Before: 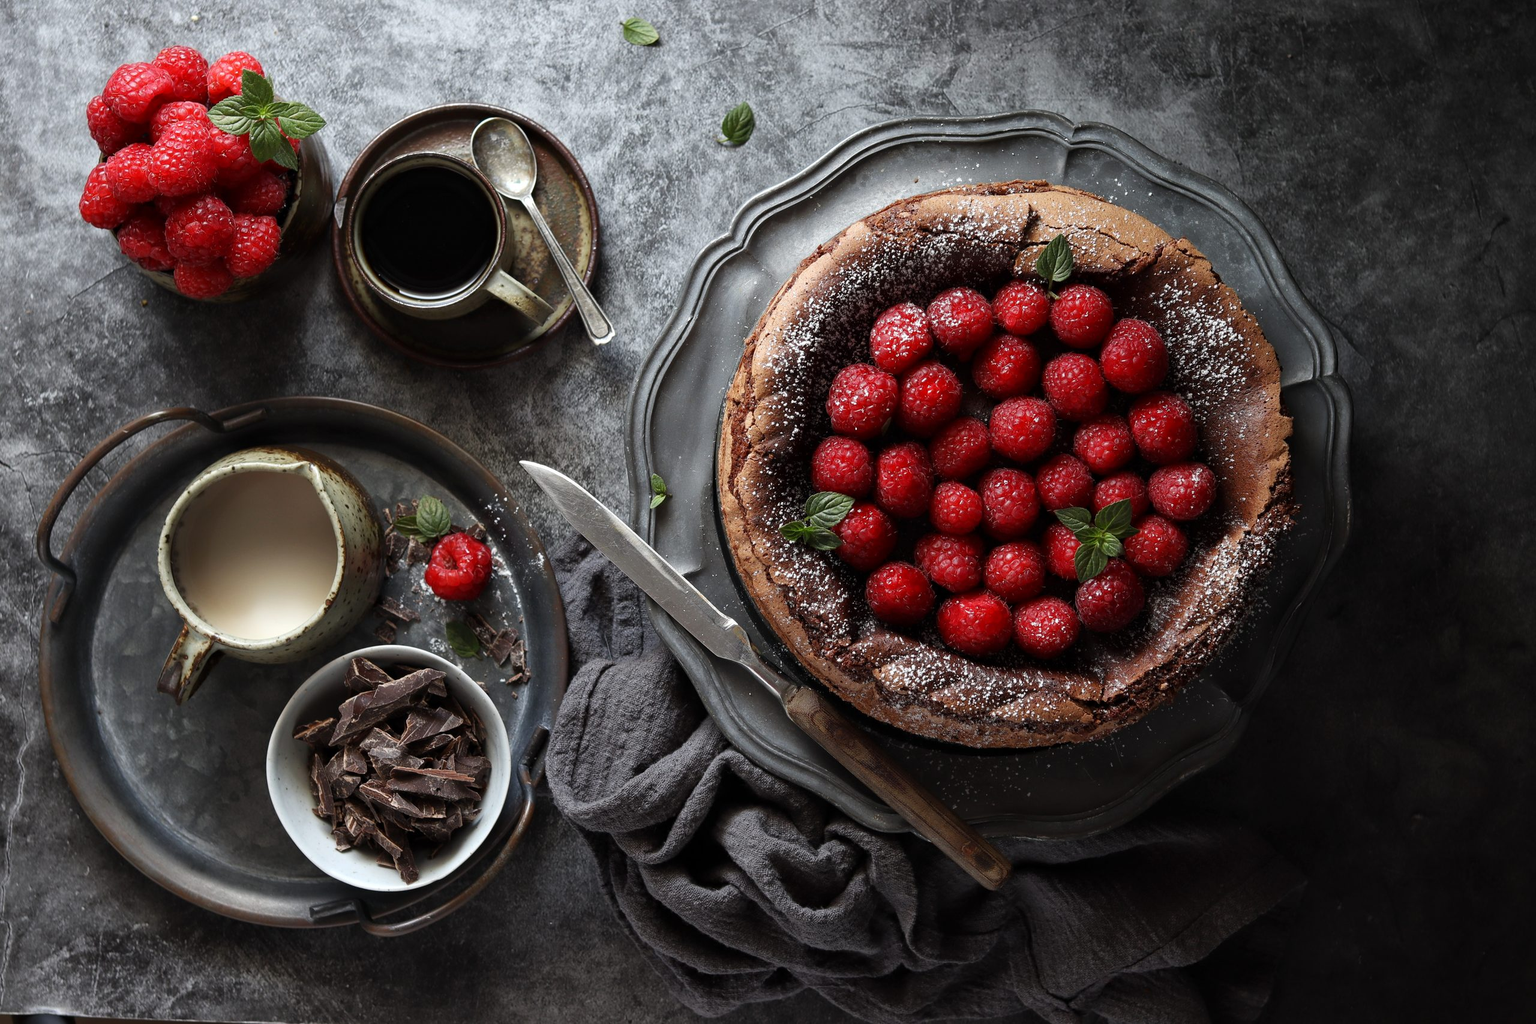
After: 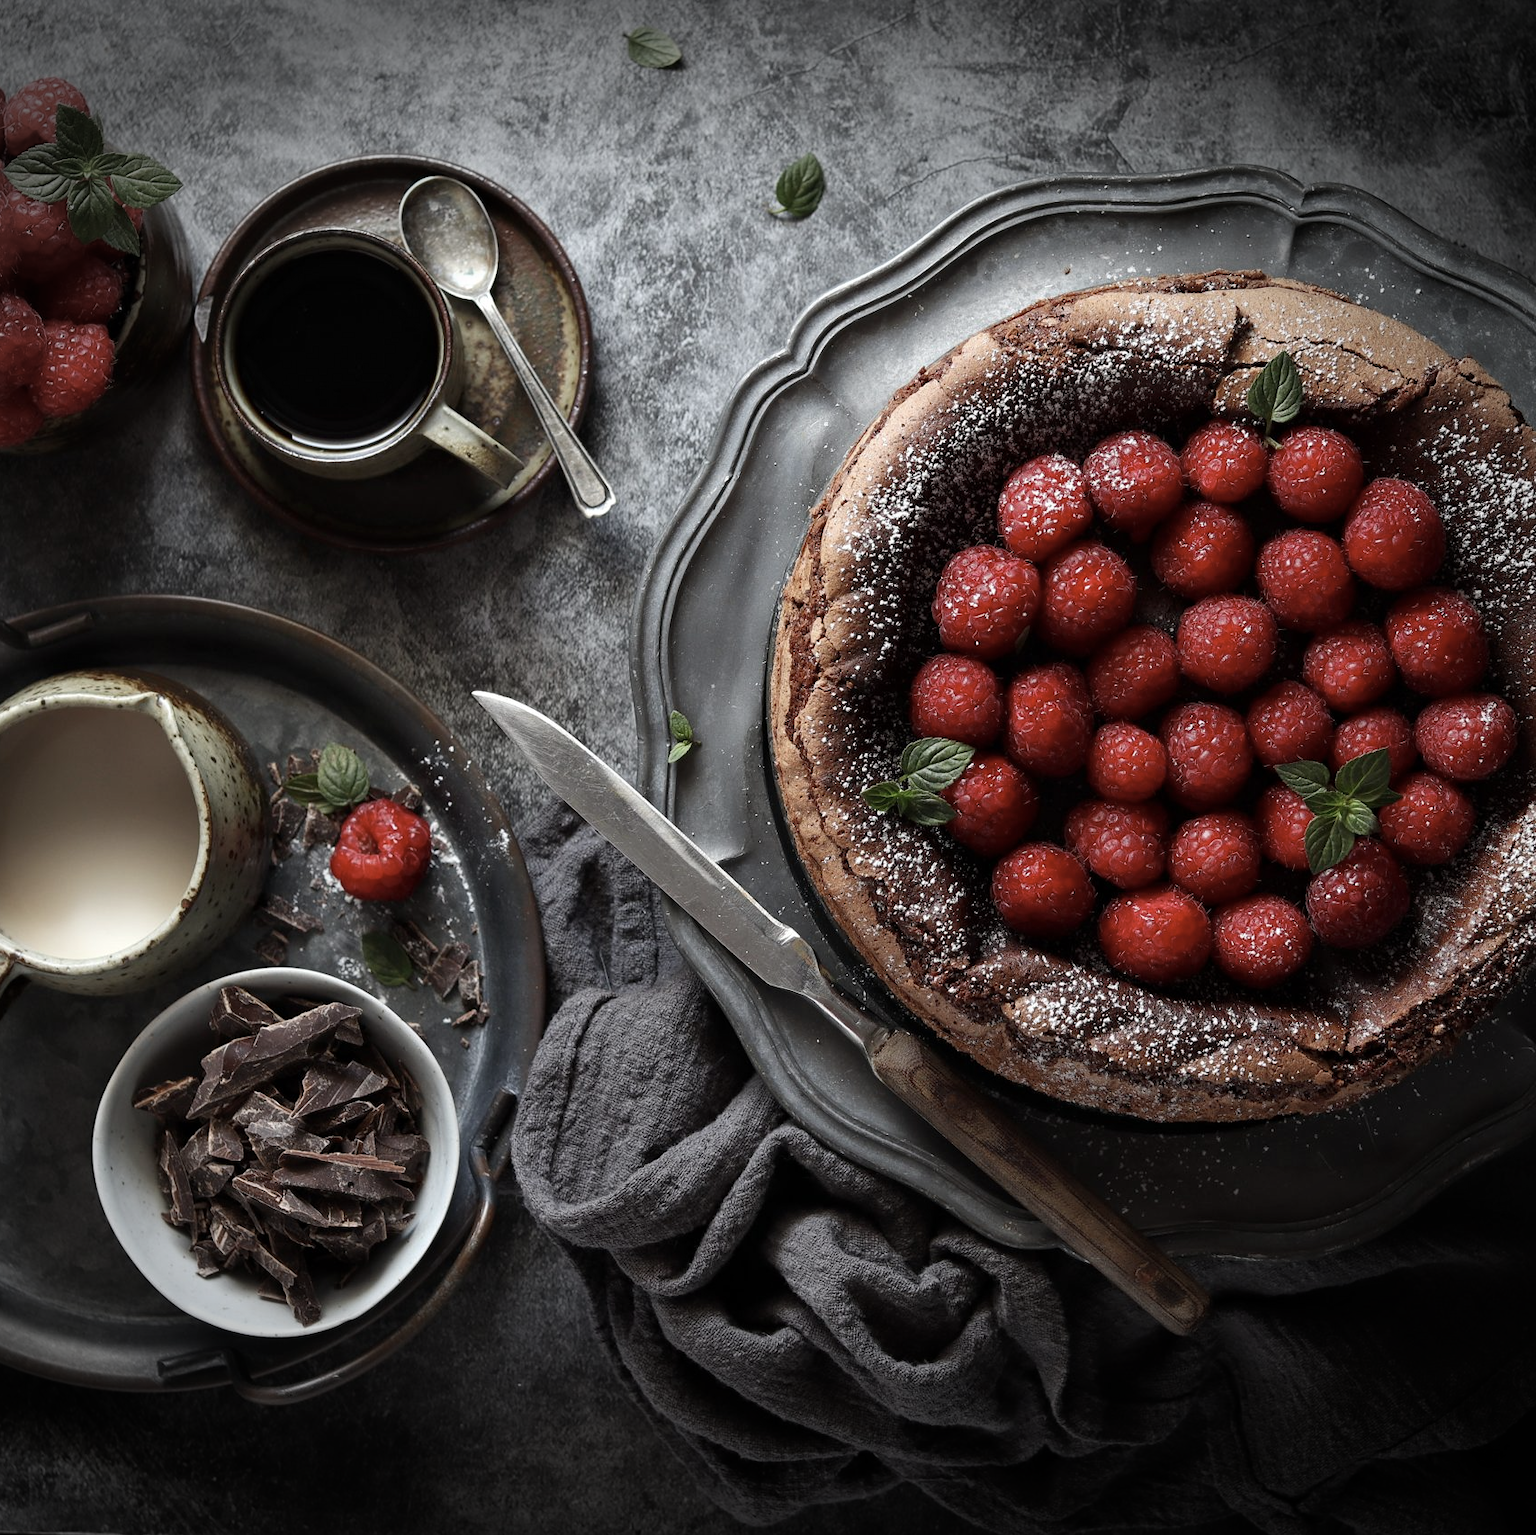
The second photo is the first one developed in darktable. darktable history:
contrast brightness saturation: contrast 0.06, brightness -0.007, saturation -0.238
vignetting: fall-off start 100.7%, brightness -0.815, width/height ratio 1.325
crop and rotate: left 13.347%, right 19.973%
tone equalizer: edges refinement/feathering 500, mask exposure compensation -1.57 EV, preserve details no
